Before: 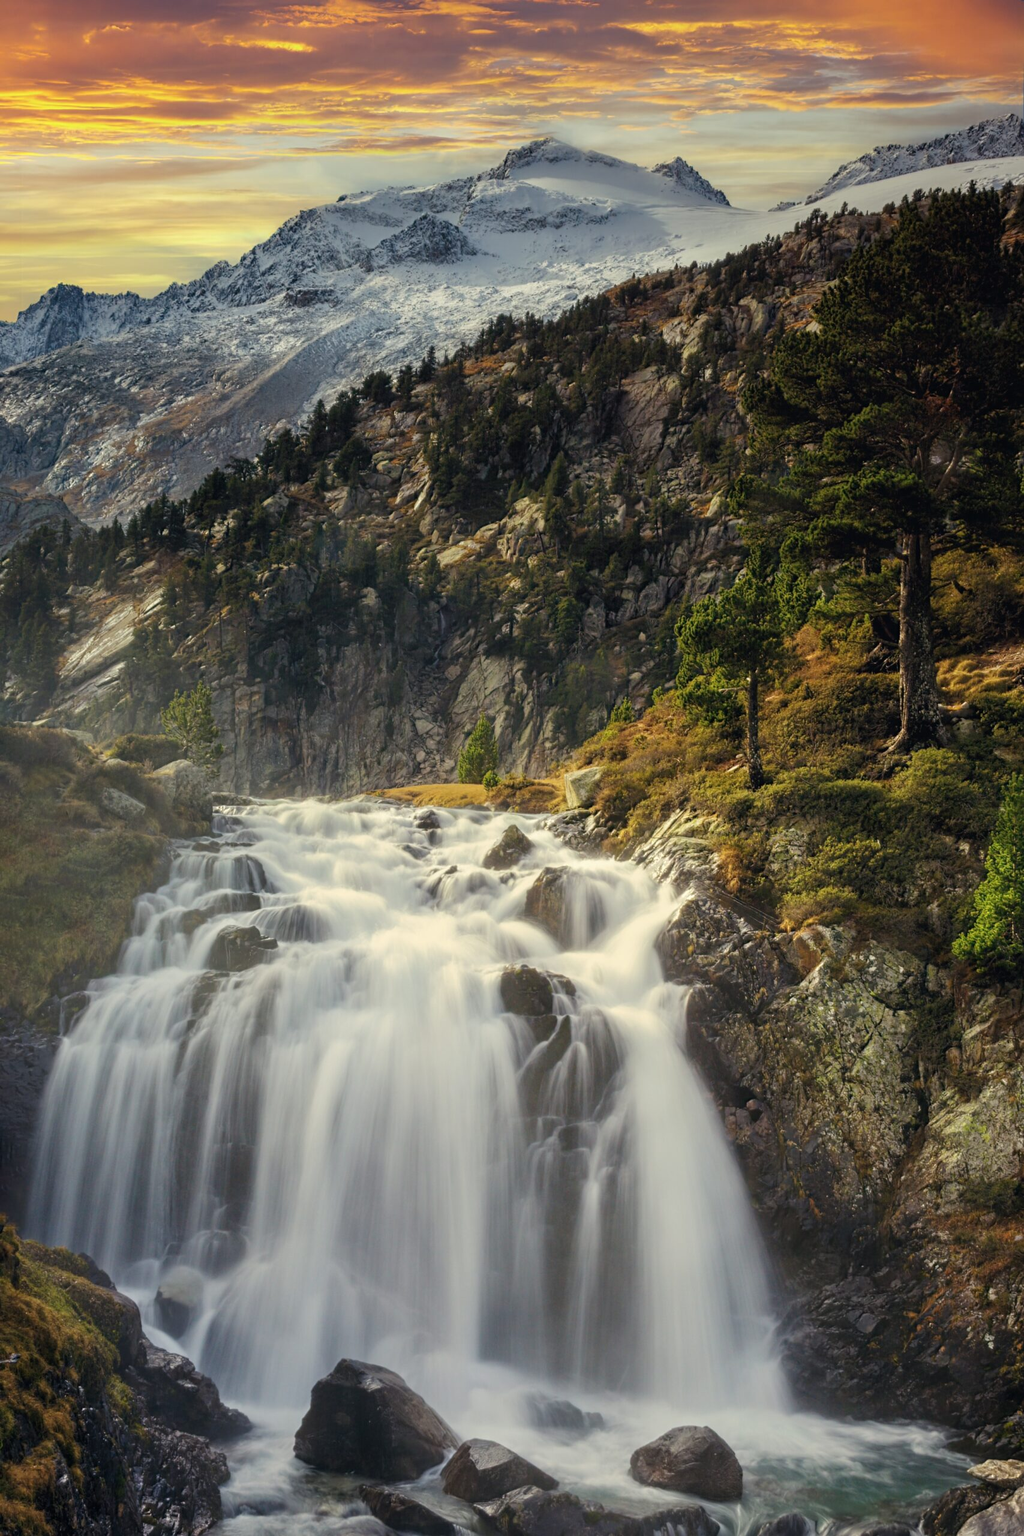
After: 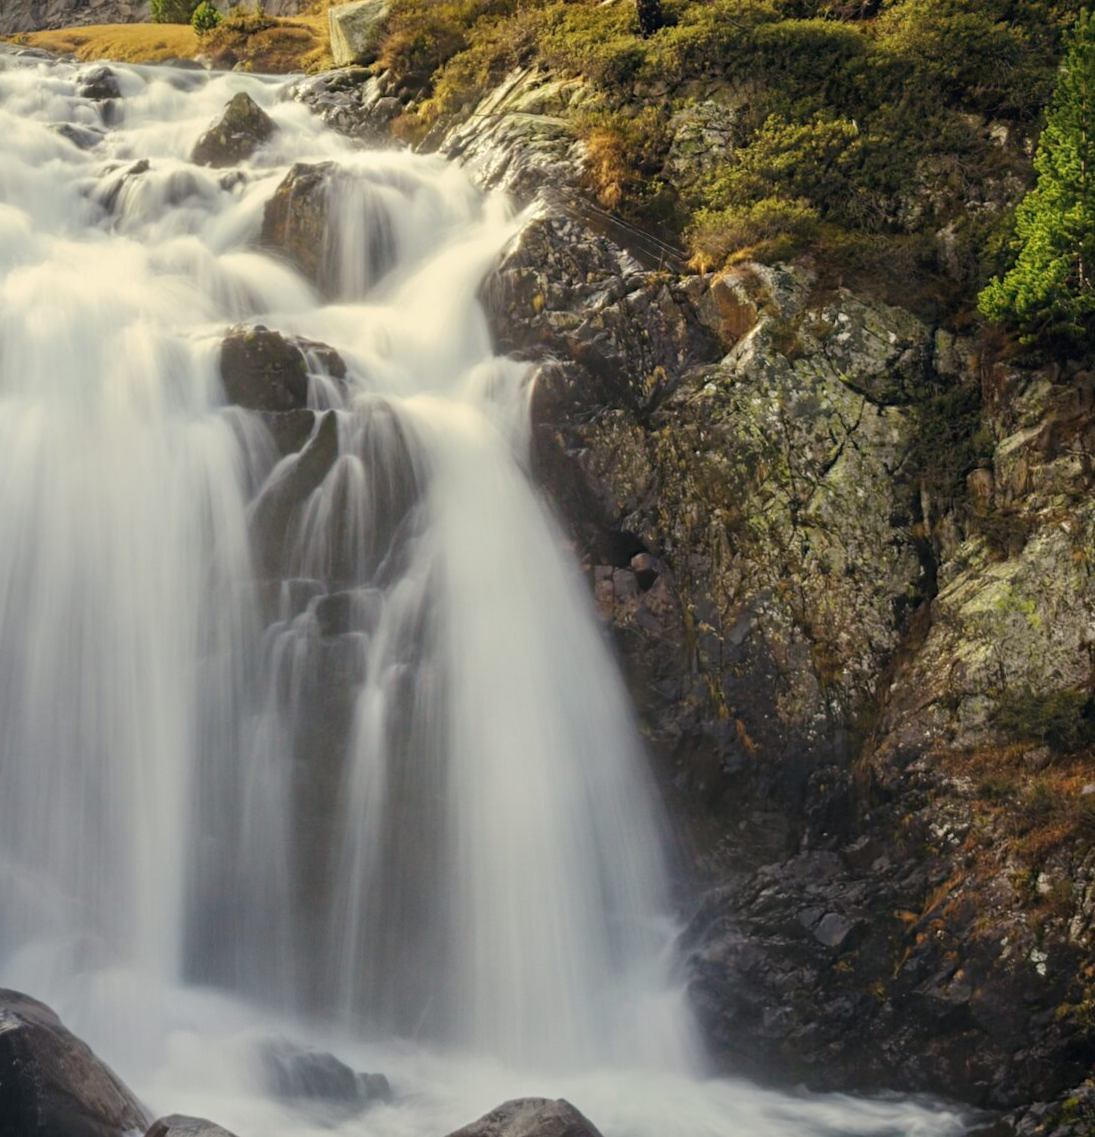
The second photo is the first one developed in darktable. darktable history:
rotate and perspective: rotation 0.192°, lens shift (horizontal) -0.015, crop left 0.005, crop right 0.996, crop top 0.006, crop bottom 0.99
crop and rotate: left 35.509%, top 50.238%, bottom 4.934%
